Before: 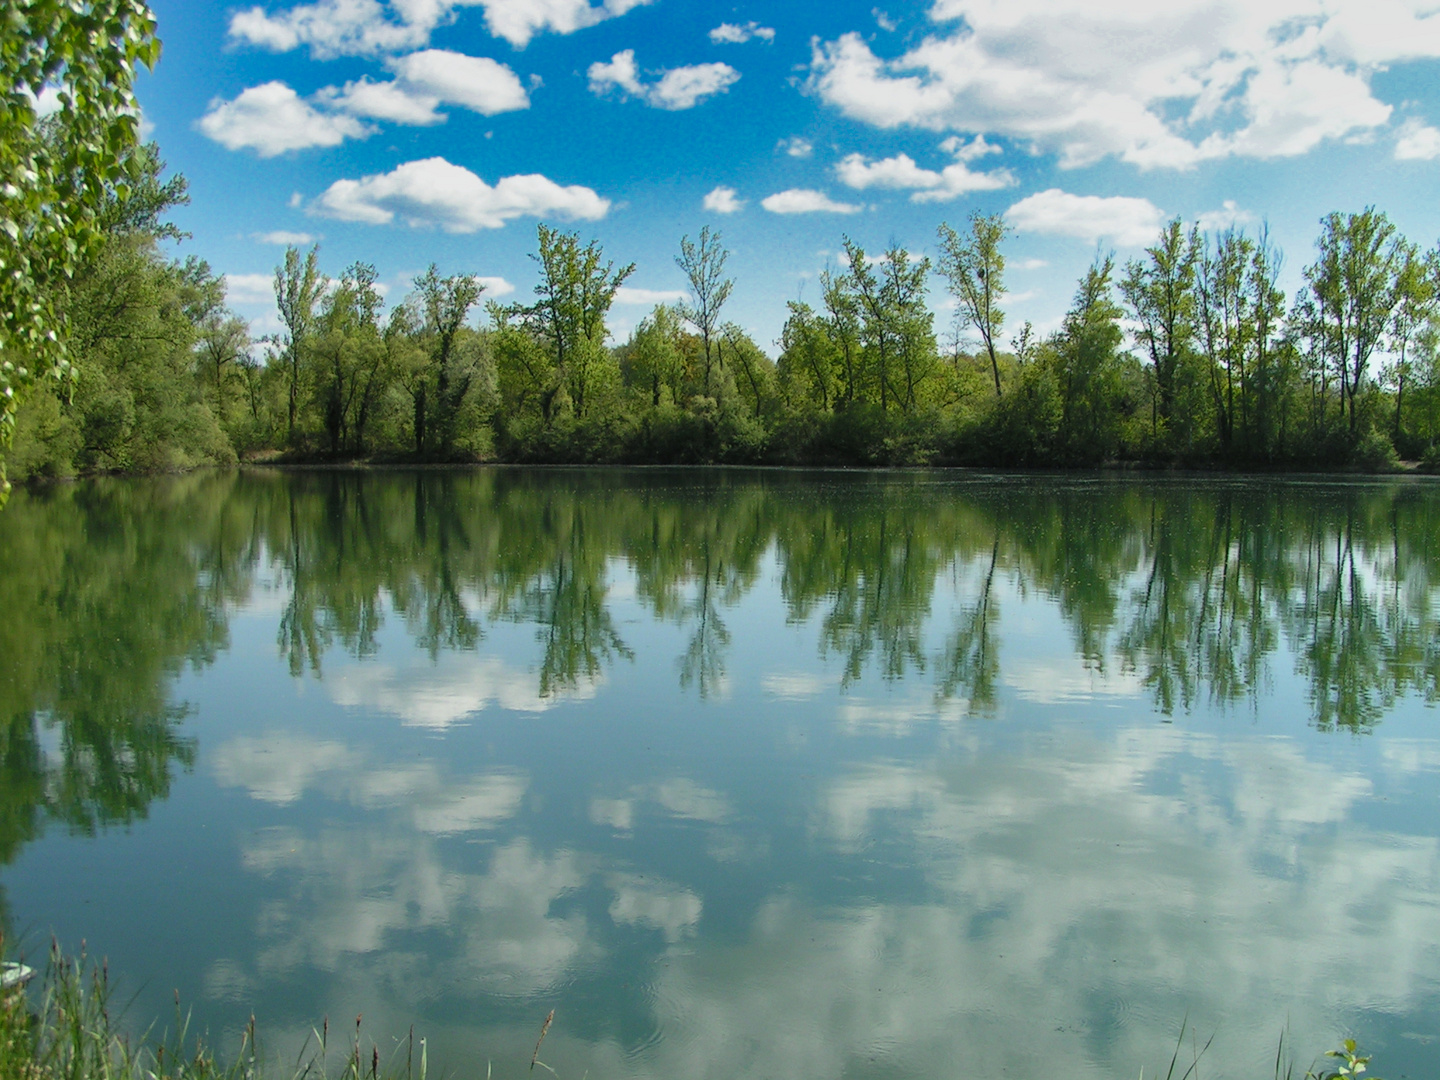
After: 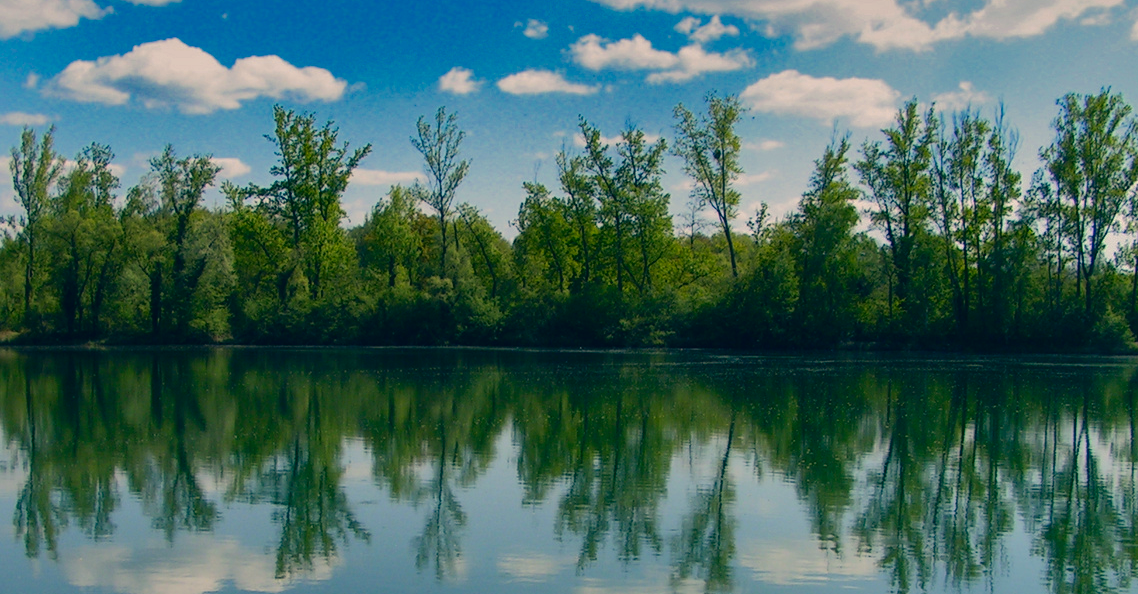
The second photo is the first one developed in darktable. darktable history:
contrast brightness saturation: brightness -0.213, saturation 0.08
shadows and highlights: shadows 40.14, highlights -59.74, highlights color adjustment 42.62%
crop: left 18.369%, top 11.096%, right 2.566%, bottom 33.275%
color correction: highlights a* 10.36, highlights b* 14.04, shadows a* -9.62, shadows b* -14.97
